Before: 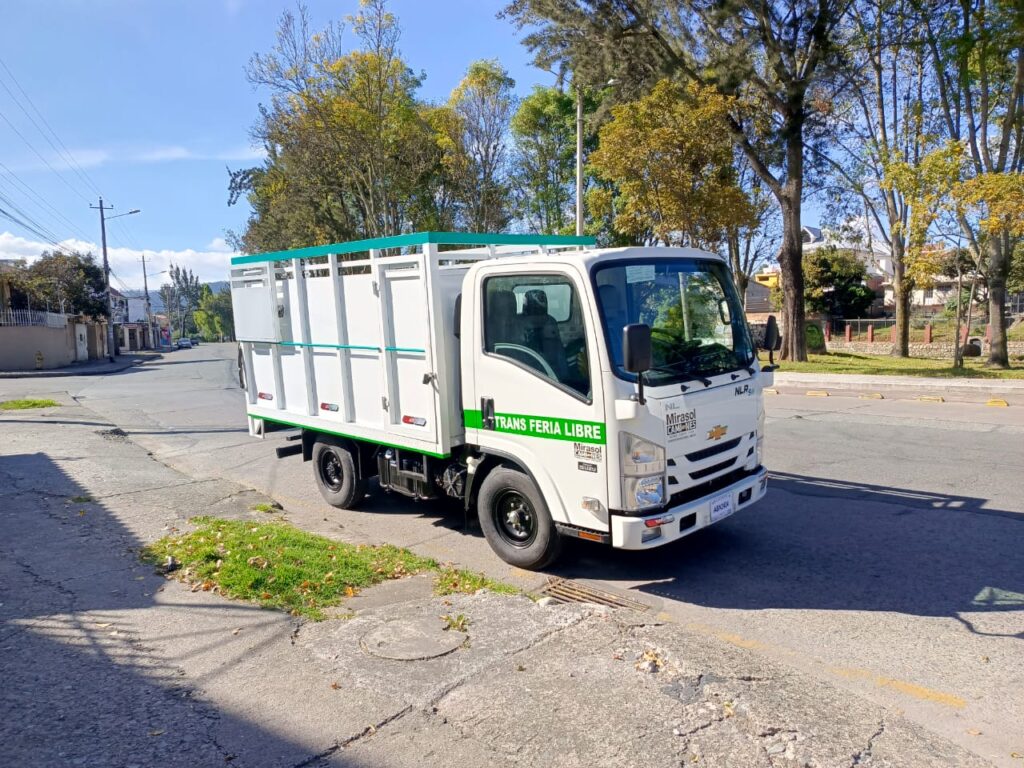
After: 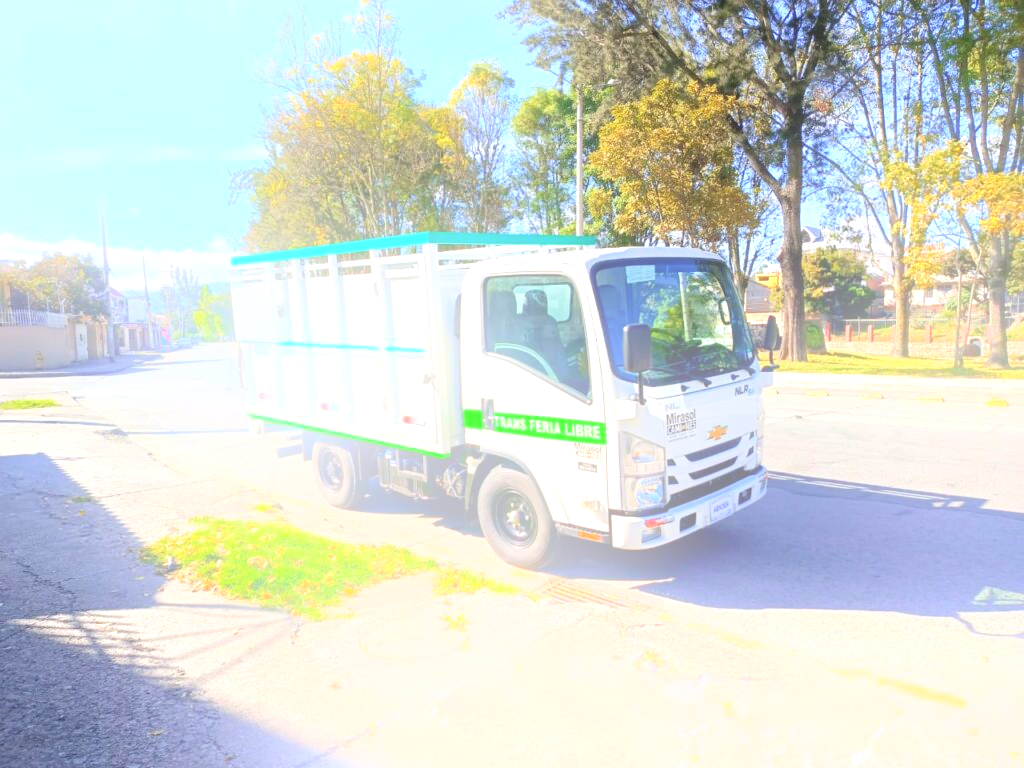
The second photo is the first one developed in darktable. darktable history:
exposure: black level correction 0, exposure 0.953 EV, compensate exposure bias true, compensate highlight preservation false
bloom: on, module defaults
